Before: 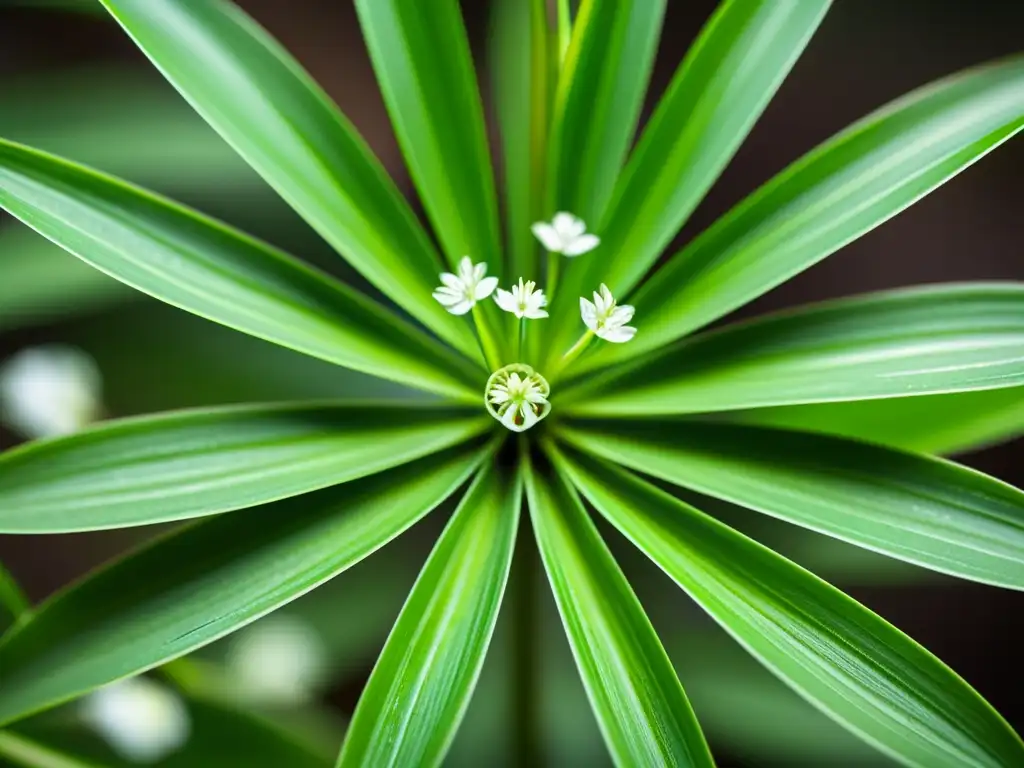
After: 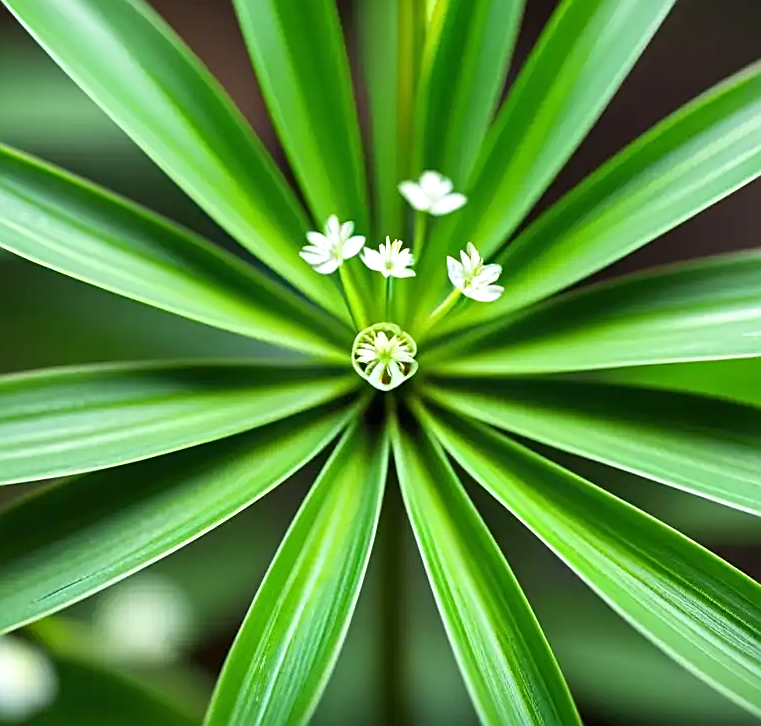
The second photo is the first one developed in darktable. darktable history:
sharpen: on, module defaults
exposure: black level correction 0, exposure 0.2 EV, compensate exposure bias true, compensate highlight preservation false
crop and rotate: left 13.069%, top 5.415%, right 12.535%
